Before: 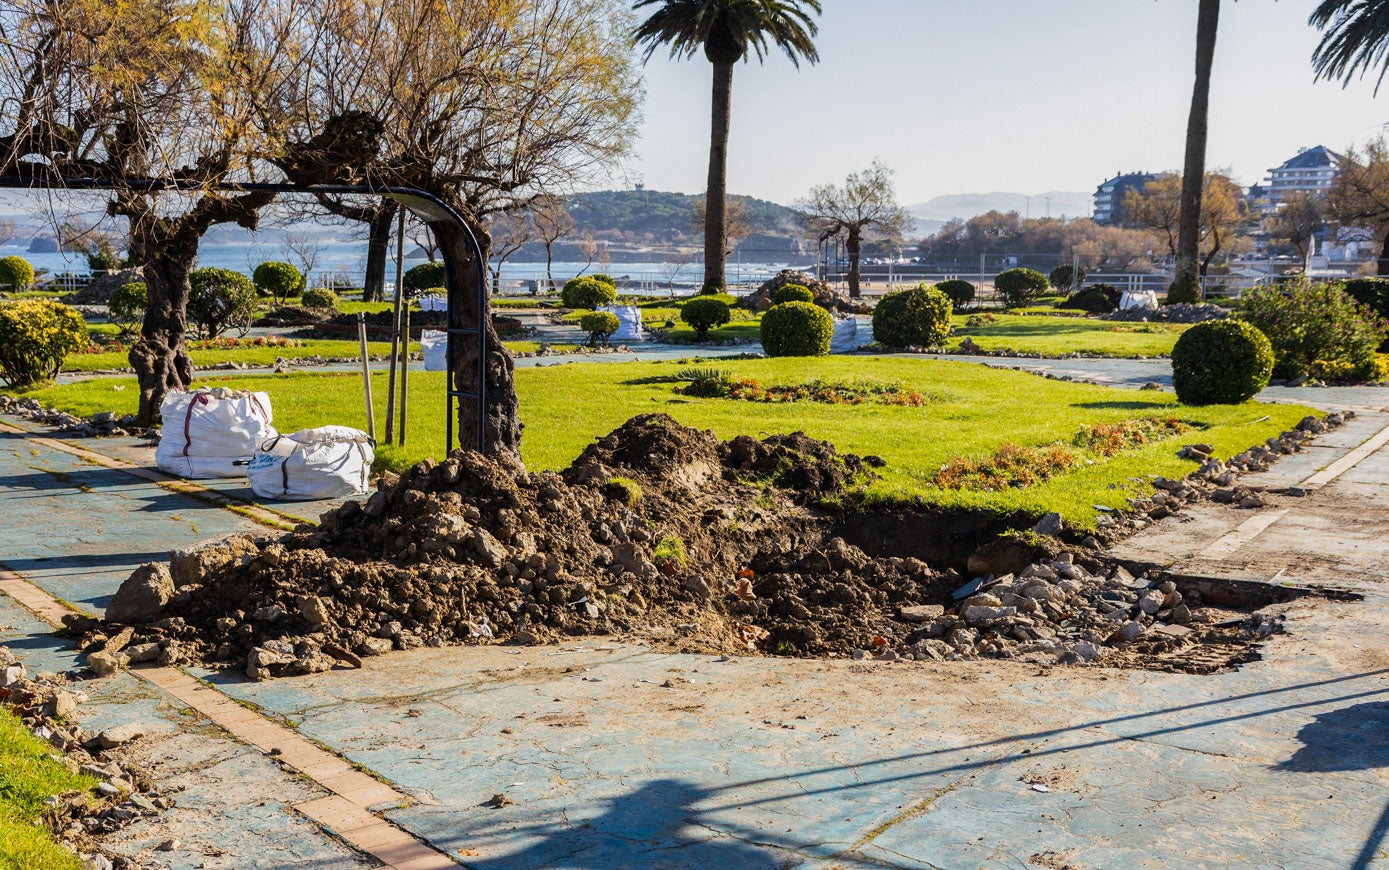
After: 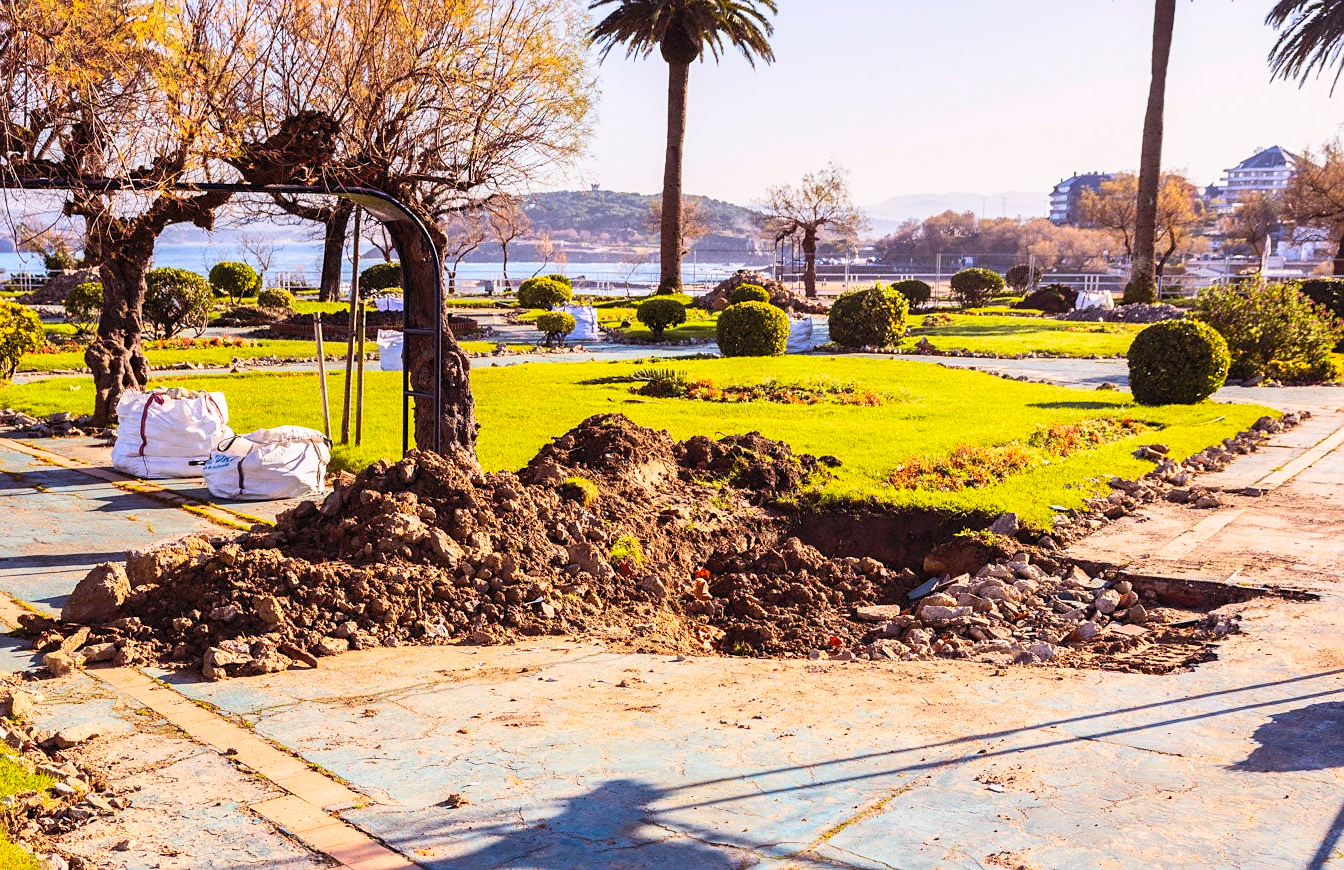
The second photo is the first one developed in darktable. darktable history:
contrast brightness saturation: contrast 0.24, brightness 0.26, saturation 0.39
sharpen: amount 0.2
rgb levels: mode RGB, independent channels, levels [[0, 0.474, 1], [0, 0.5, 1], [0, 0.5, 1]]
crop and rotate: left 3.238%
